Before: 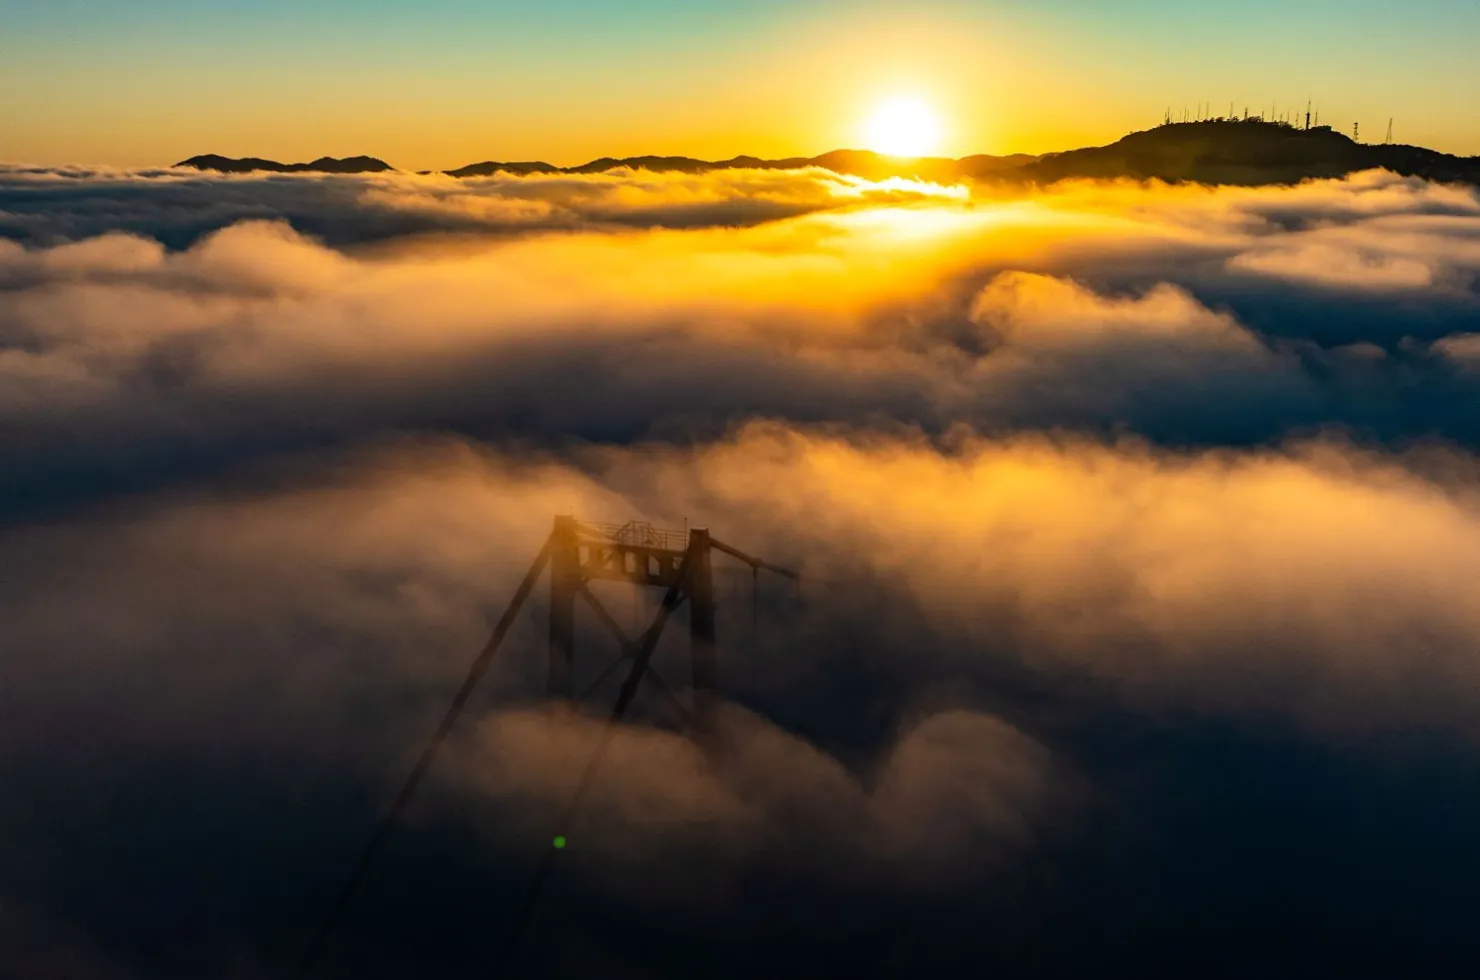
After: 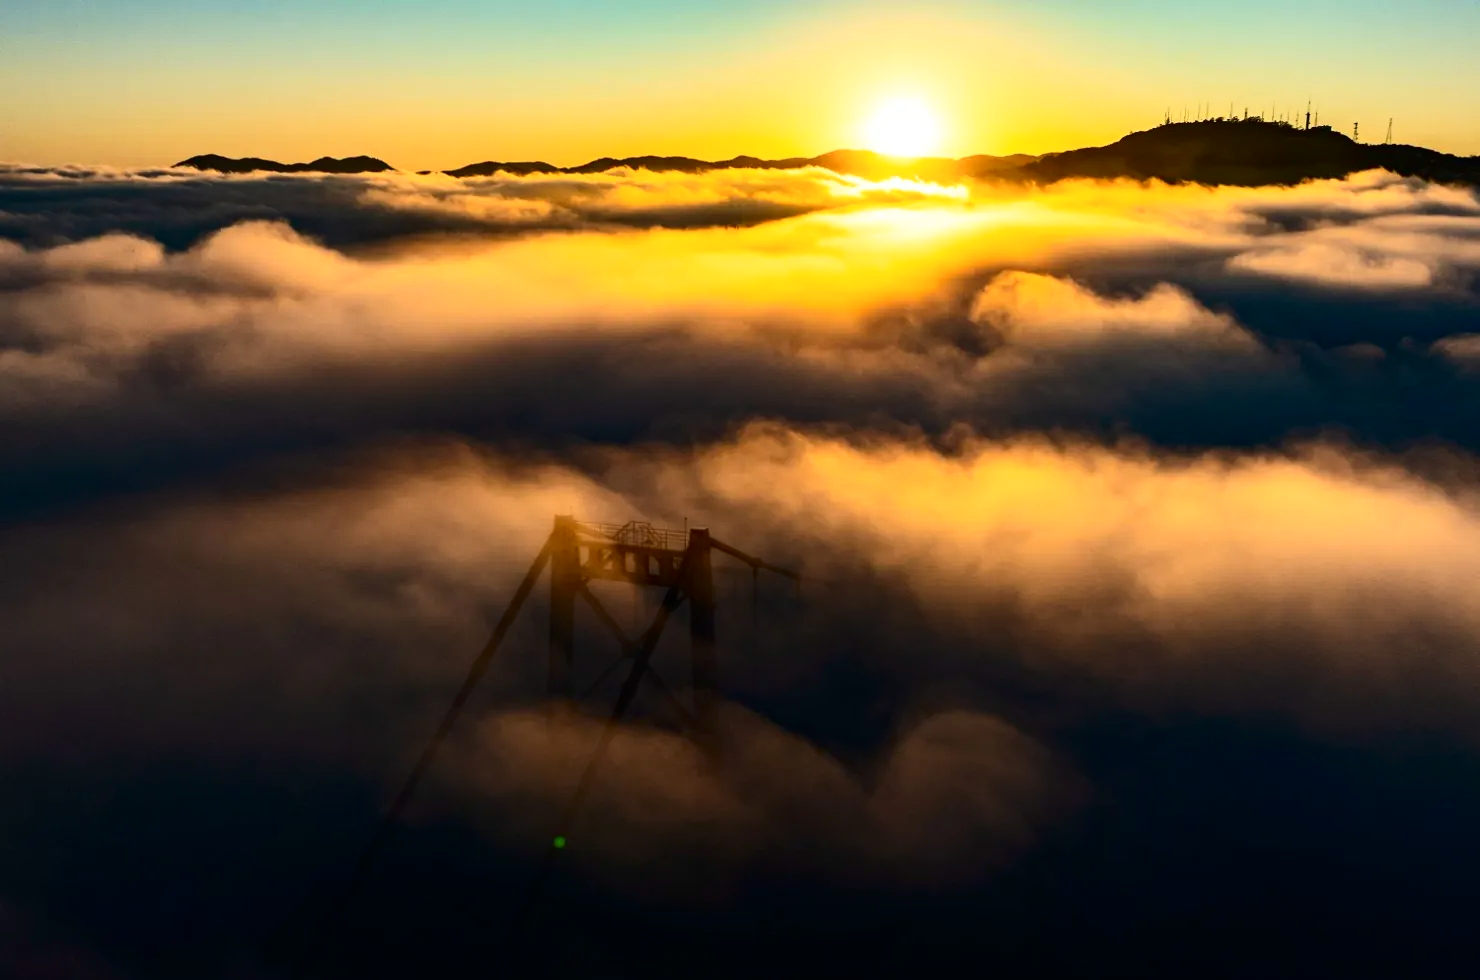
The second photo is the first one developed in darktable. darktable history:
color zones: curves: ch1 [(0, 0.523) (0.143, 0.545) (0.286, 0.52) (0.429, 0.506) (0.571, 0.503) (0.714, 0.503) (0.857, 0.508) (1, 0.523)]
contrast brightness saturation: contrast 0.28
